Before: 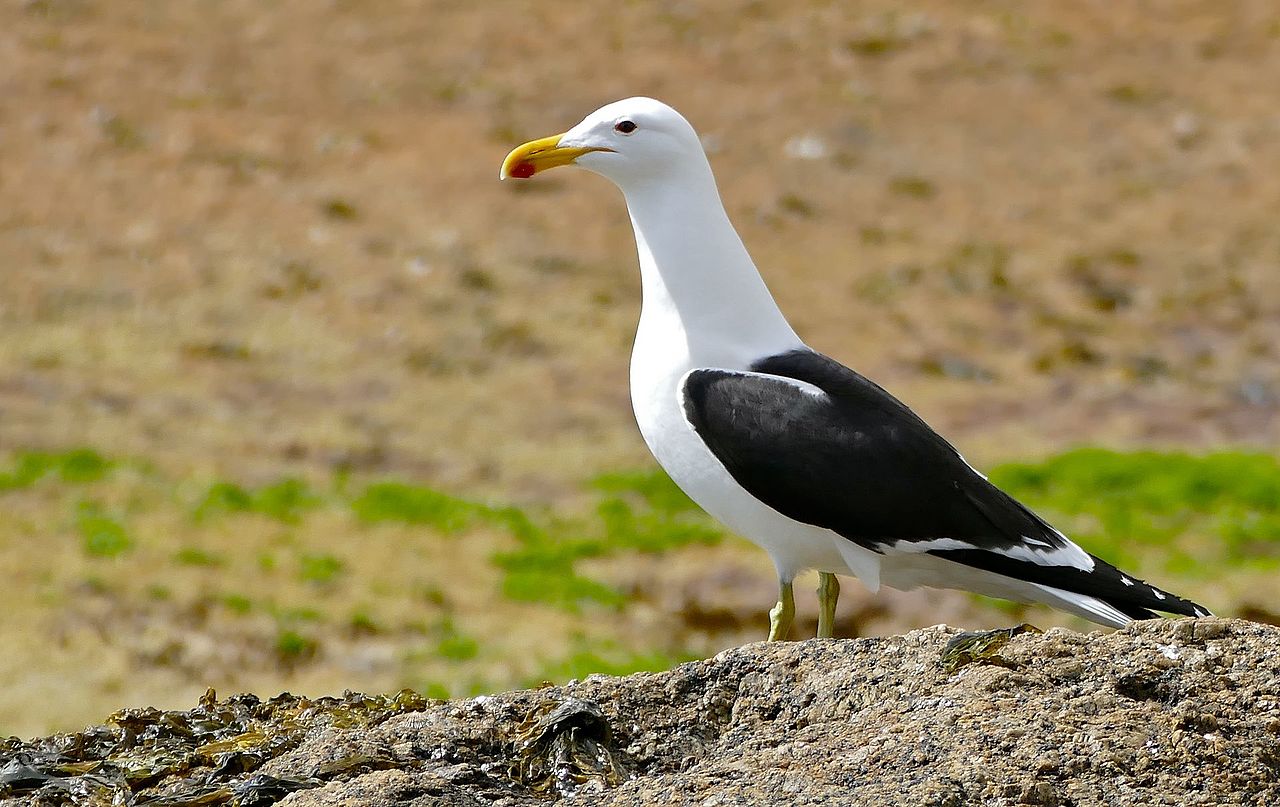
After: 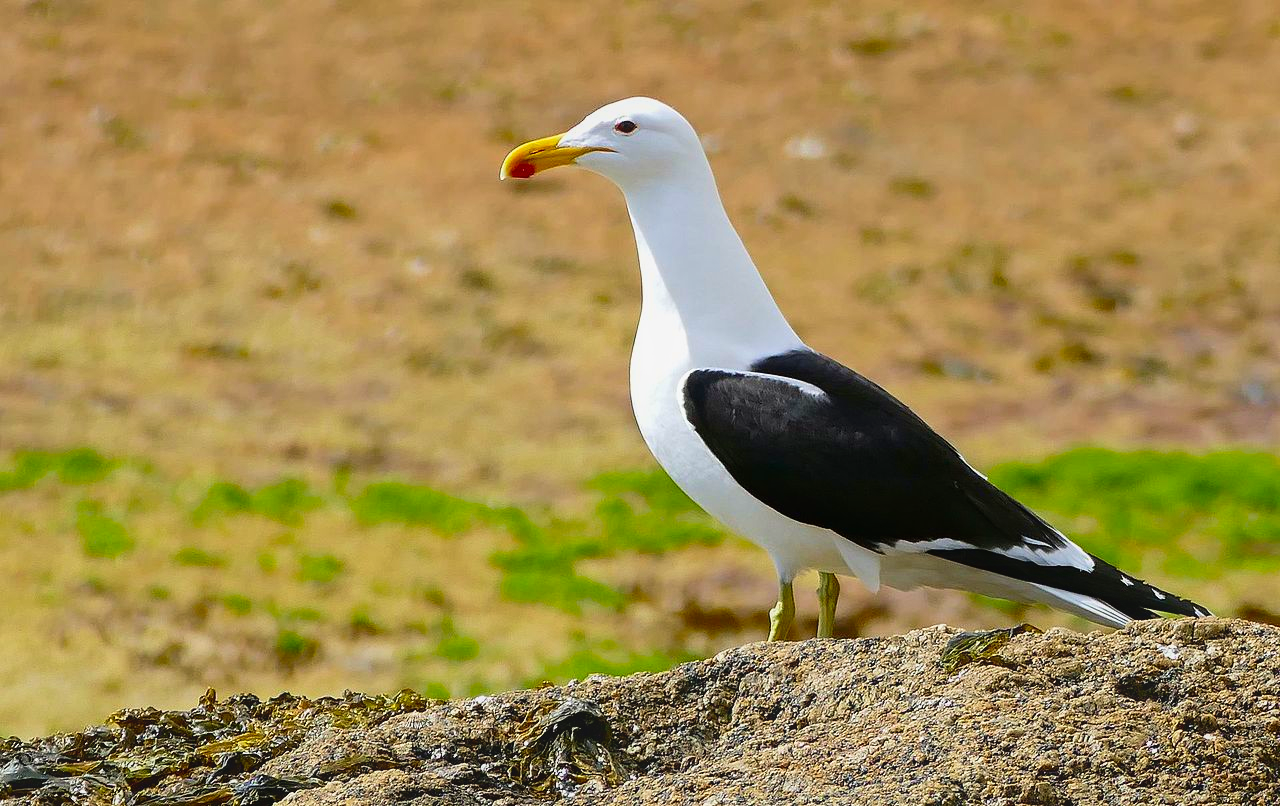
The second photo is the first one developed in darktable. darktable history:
contrast brightness saturation: contrast 0.178, saturation 0.302
crop: bottom 0.064%
tone equalizer: edges refinement/feathering 500, mask exposure compensation -1.57 EV, preserve details no
contrast equalizer: y [[0.439, 0.44, 0.442, 0.457, 0.493, 0.498], [0.5 ×6], [0.5 ×6], [0 ×6], [0 ×6]]
velvia: on, module defaults
